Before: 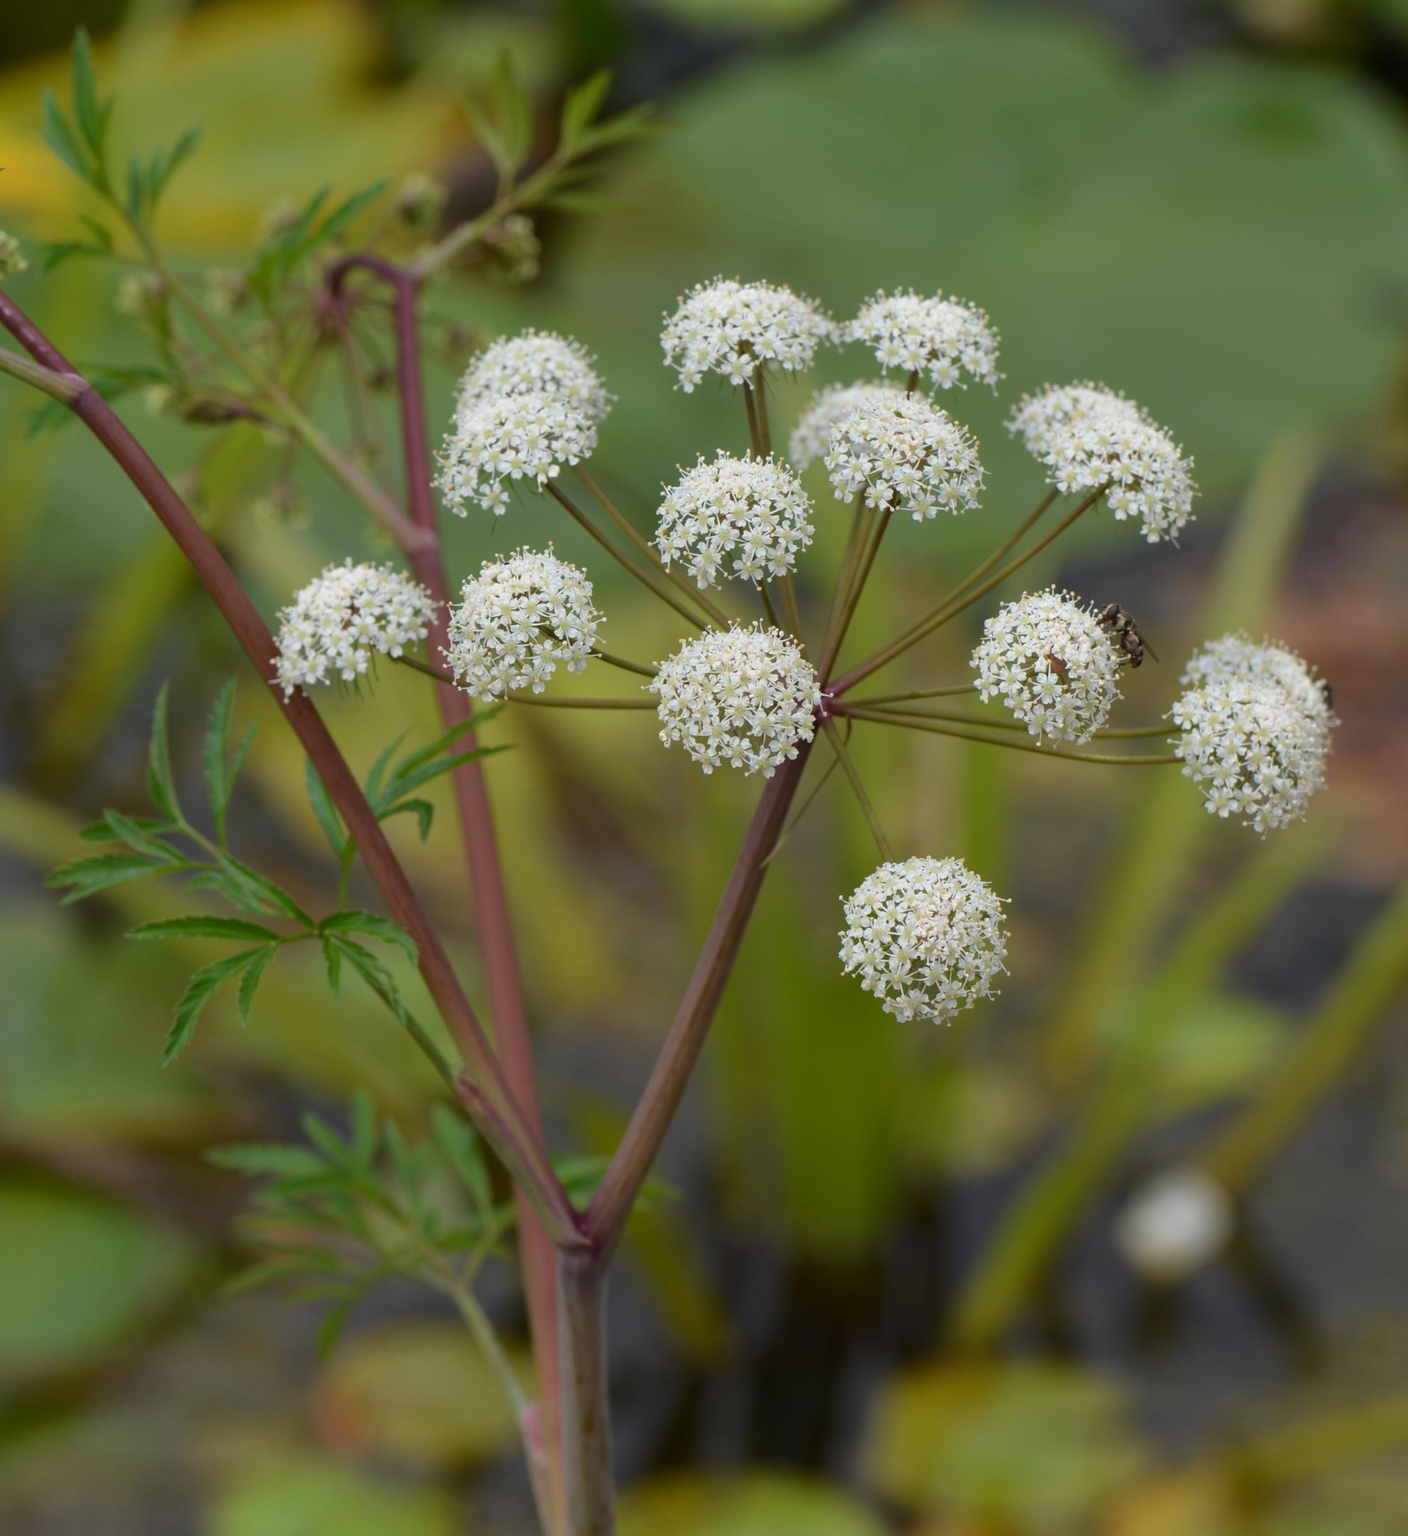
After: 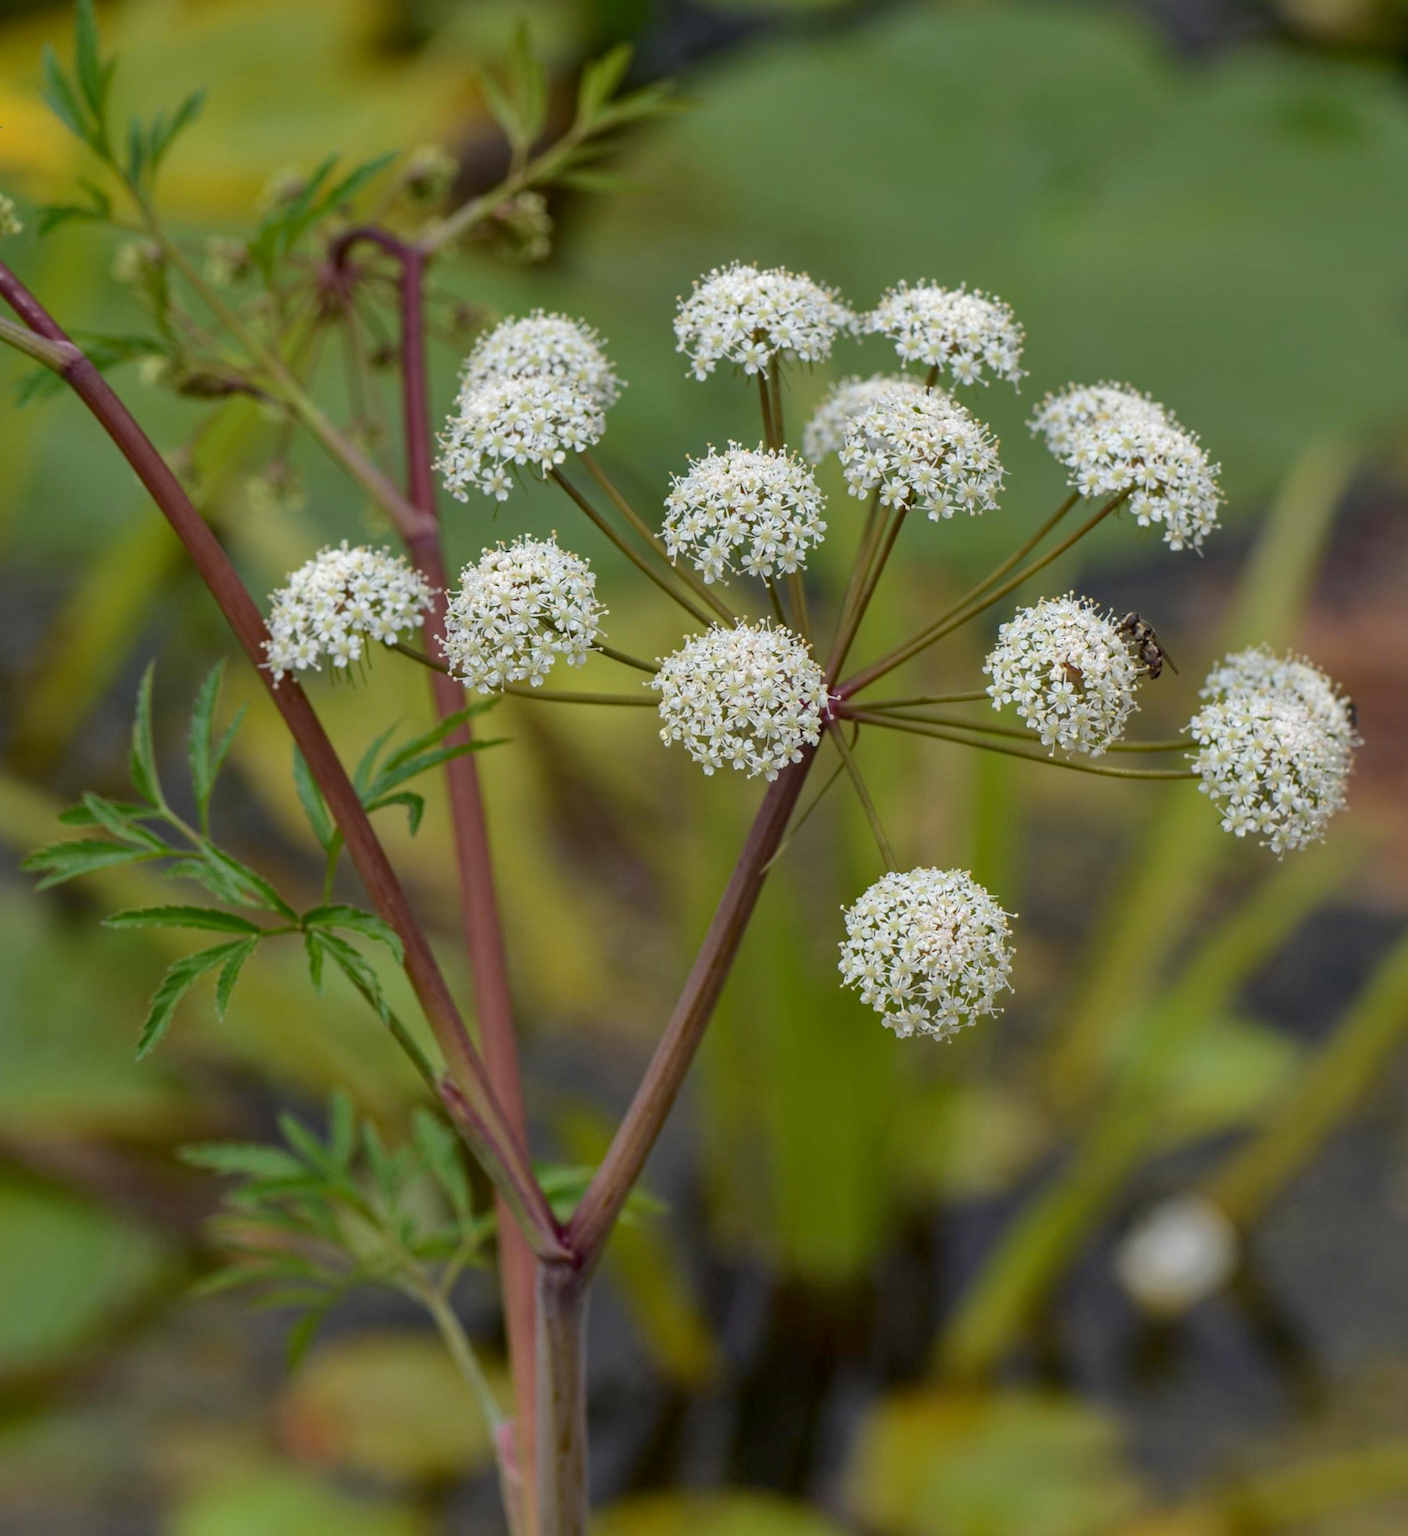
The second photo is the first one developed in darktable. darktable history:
shadows and highlights: on, module defaults
crop and rotate: angle -1.78°
local contrast: on, module defaults
haze removal: compatibility mode true, adaptive false
